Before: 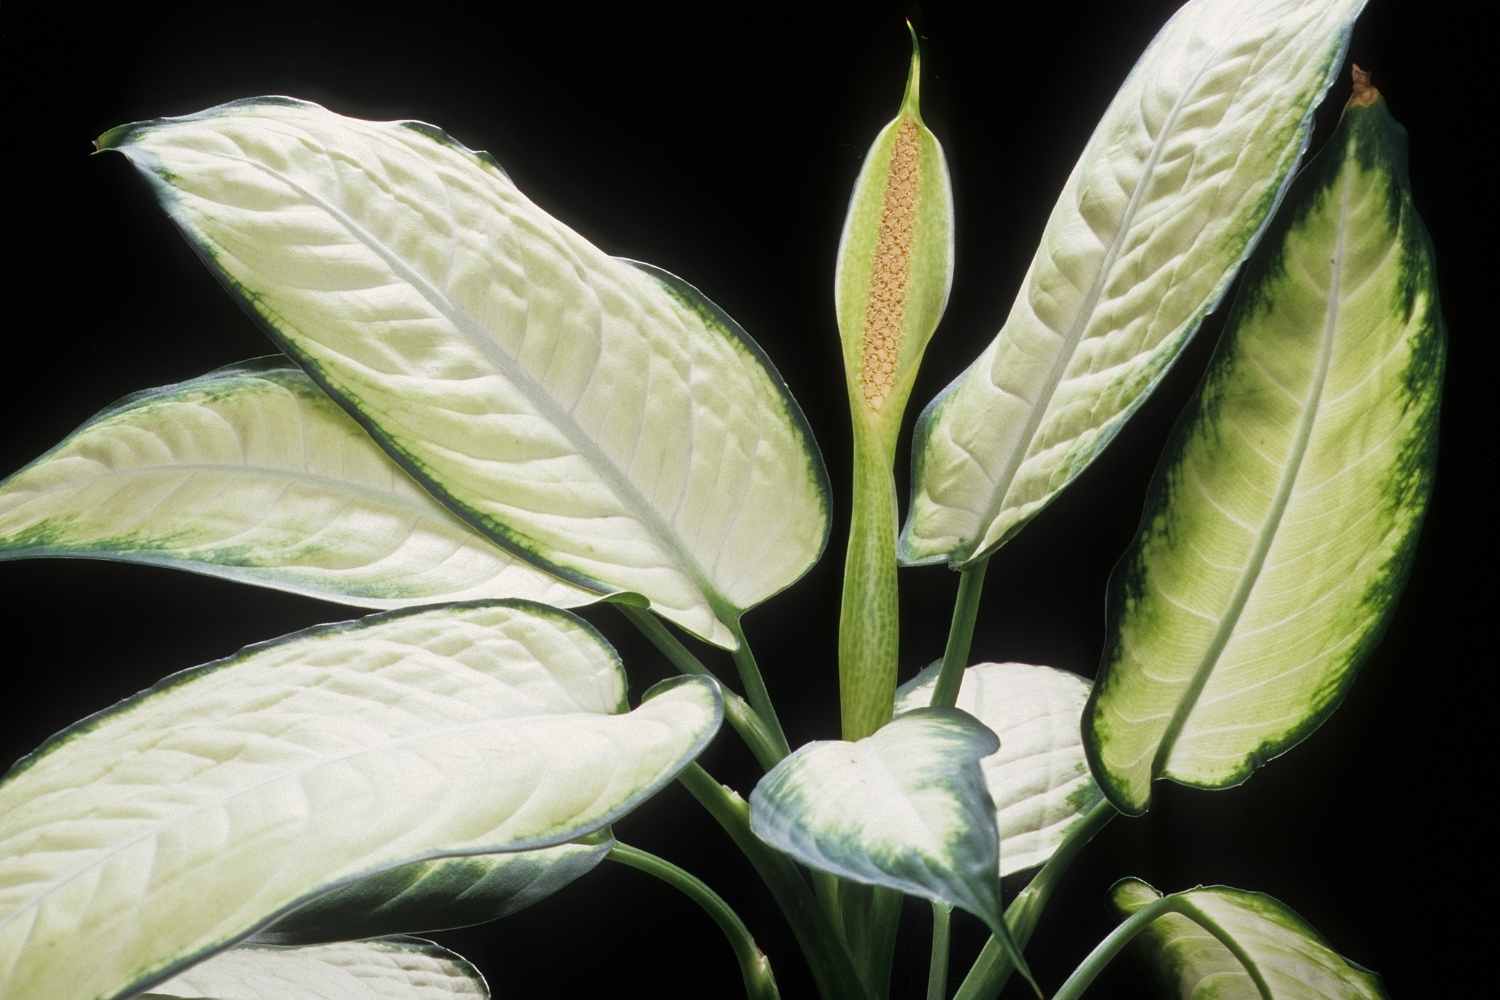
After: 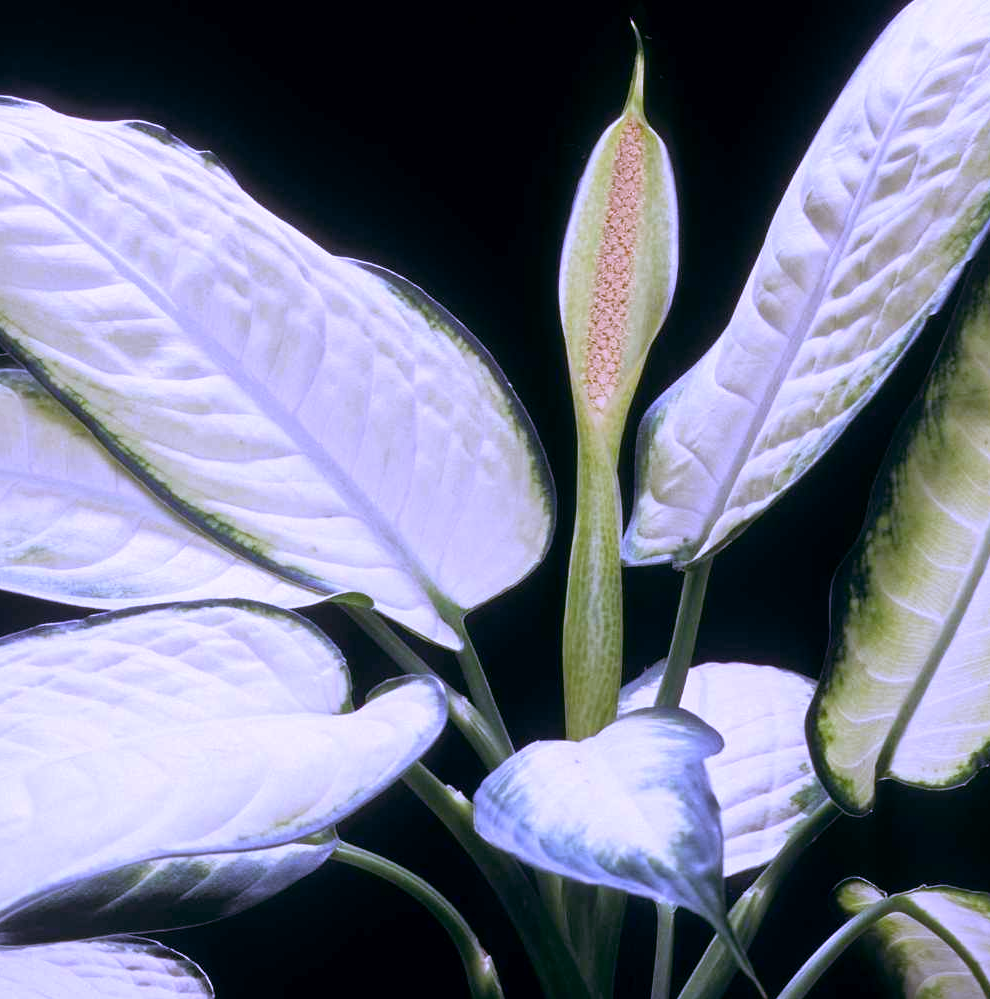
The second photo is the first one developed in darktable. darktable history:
crop and rotate: left 18.442%, right 15.508%
color balance: lift [0.998, 0.998, 1.001, 1.002], gamma [0.995, 1.025, 0.992, 0.975], gain [0.995, 1.02, 0.997, 0.98]
white balance: red 0.98, blue 1.61
exposure: compensate exposure bias true, compensate highlight preservation false
